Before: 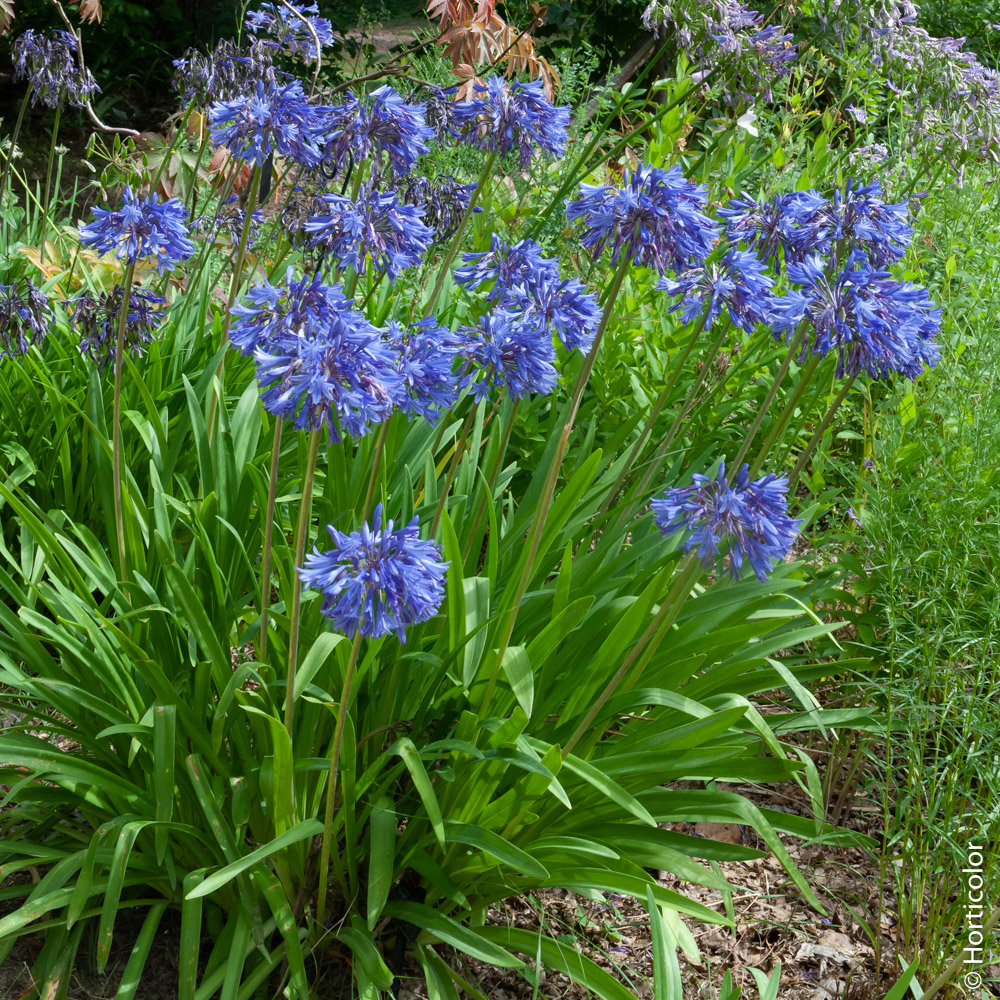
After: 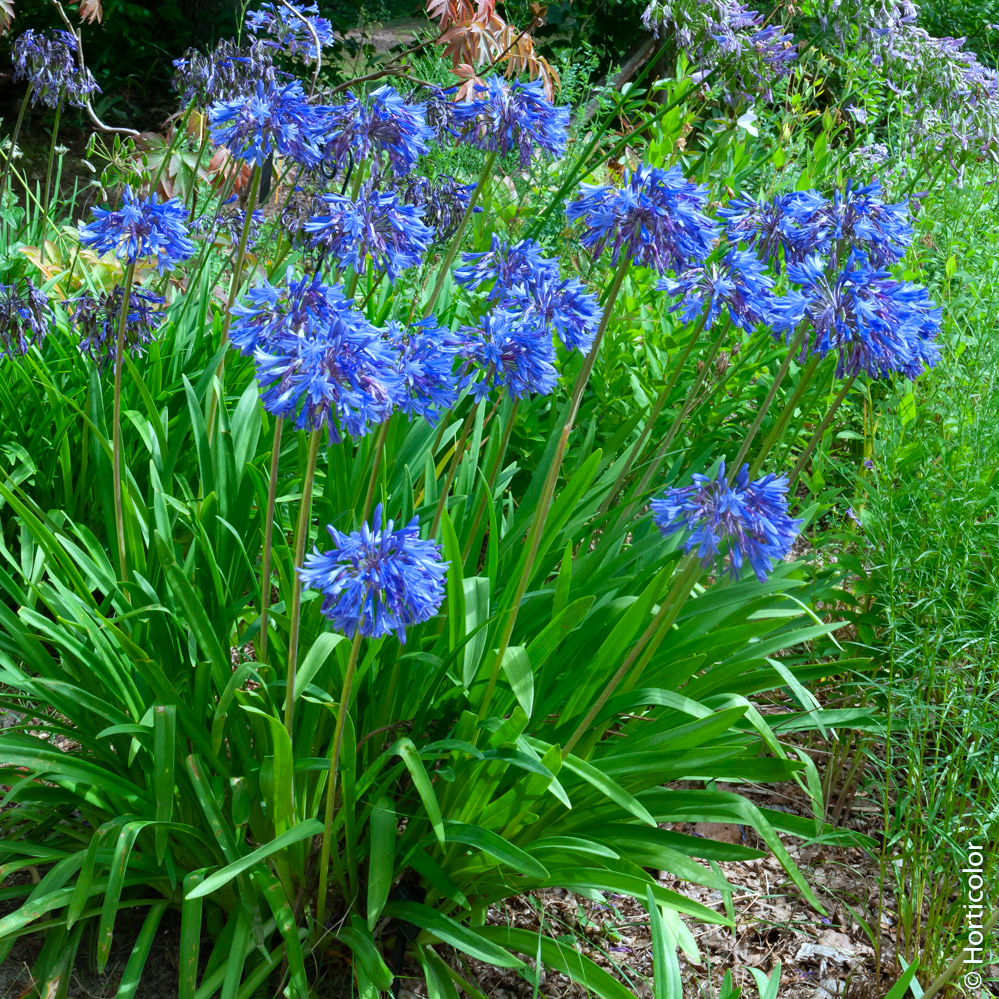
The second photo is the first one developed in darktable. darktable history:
contrast brightness saturation: contrast 0.039, saturation 0.163
color calibration: illuminant custom, x 0.368, y 0.373, temperature 4339.5 K
exposure: exposure 0.188 EV, compensate exposure bias true, compensate highlight preservation false
crop: left 0.095%
